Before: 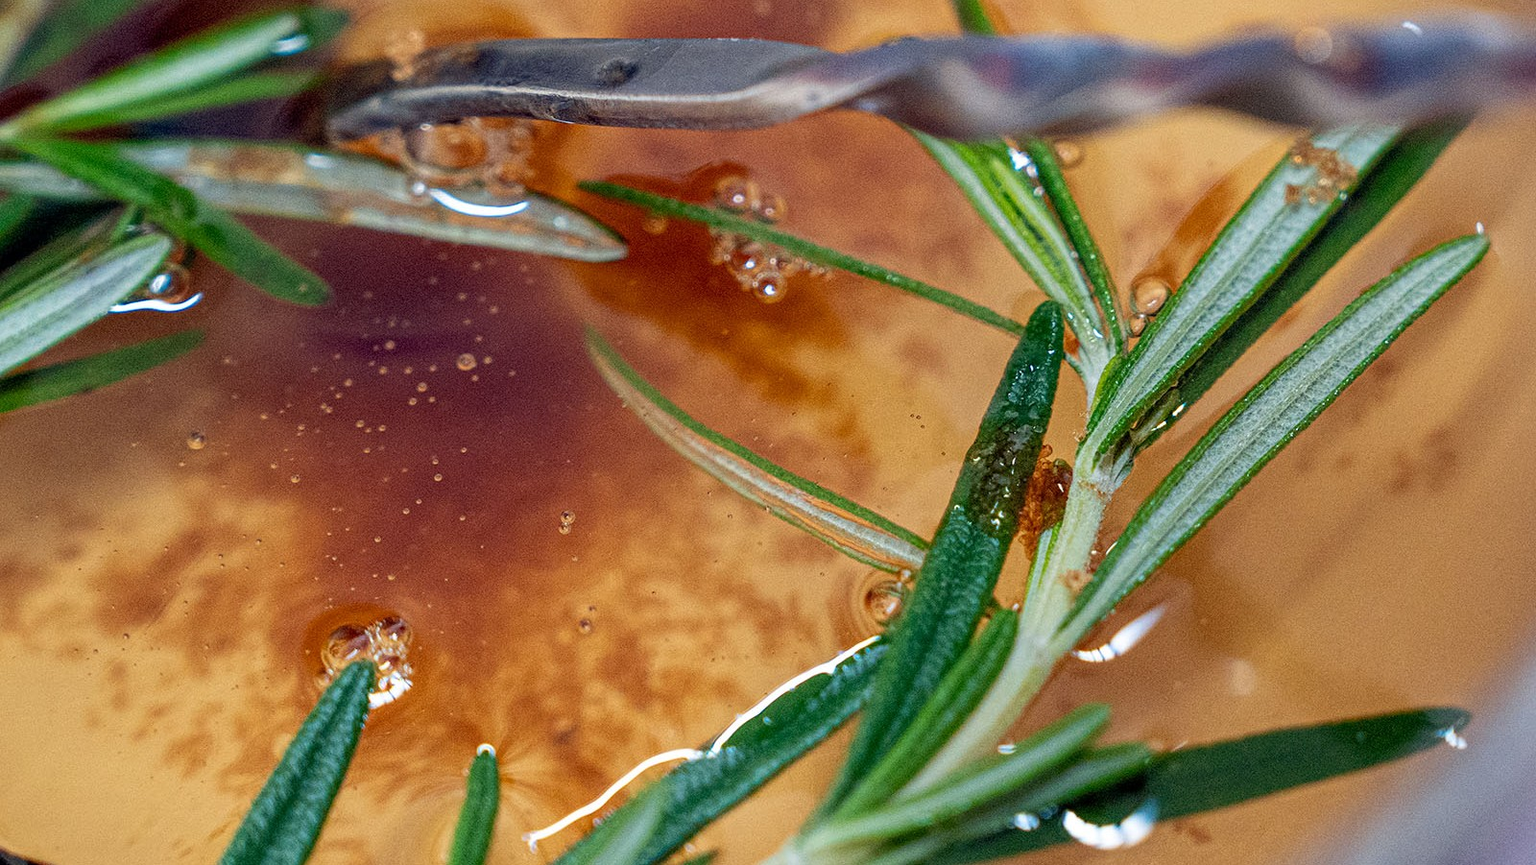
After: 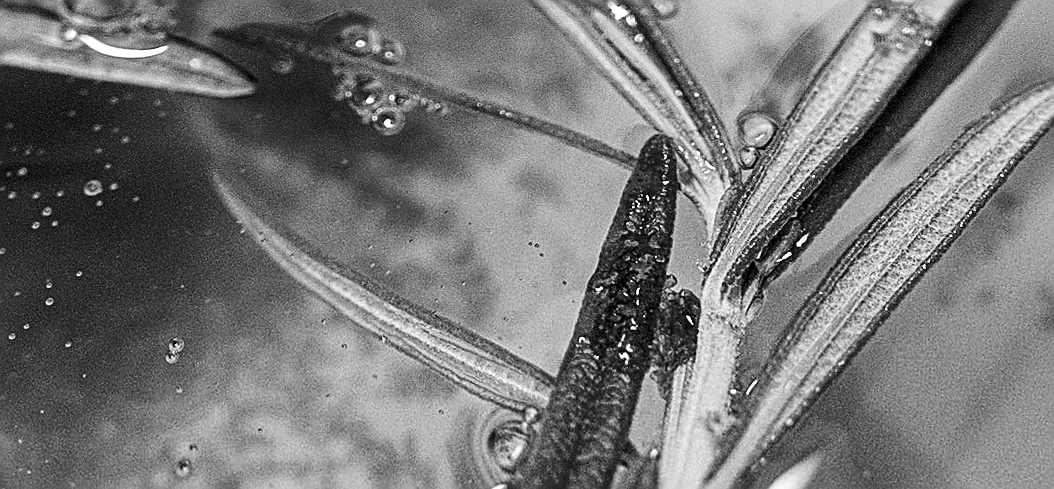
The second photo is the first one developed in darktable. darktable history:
sharpen: amount 0.901
tone equalizer: -8 EV -0.002 EV, -7 EV 0.005 EV, -6 EV -0.009 EV, -5 EV 0.011 EV, -4 EV -0.012 EV, -3 EV 0.007 EV, -2 EV -0.062 EV, -1 EV -0.293 EV, +0 EV -0.582 EV, smoothing diameter 2%, edges refinement/feathering 20, mask exposure compensation -1.57 EV, filter diffusion 5
contrast brightness saturation: contrast 0.2, brightness -0.11, saturation 0.1
monochrome: a -4.13, b 5.16, size 1
exposure: exposure 0.376 EV, compensate highlight preservation false
white balance: red 0.984, blue 1.059
rotate and perspective: rotation 0.72°, lens shift (vertical) -0.352, lens shift (horizontal) -0.051, crop left 0.152, crop right 0.859, crop top 0.019, crop bottom 0.964
crop: left 18.38%, top 11.092%, right 2.134%, bottom 33.217%
